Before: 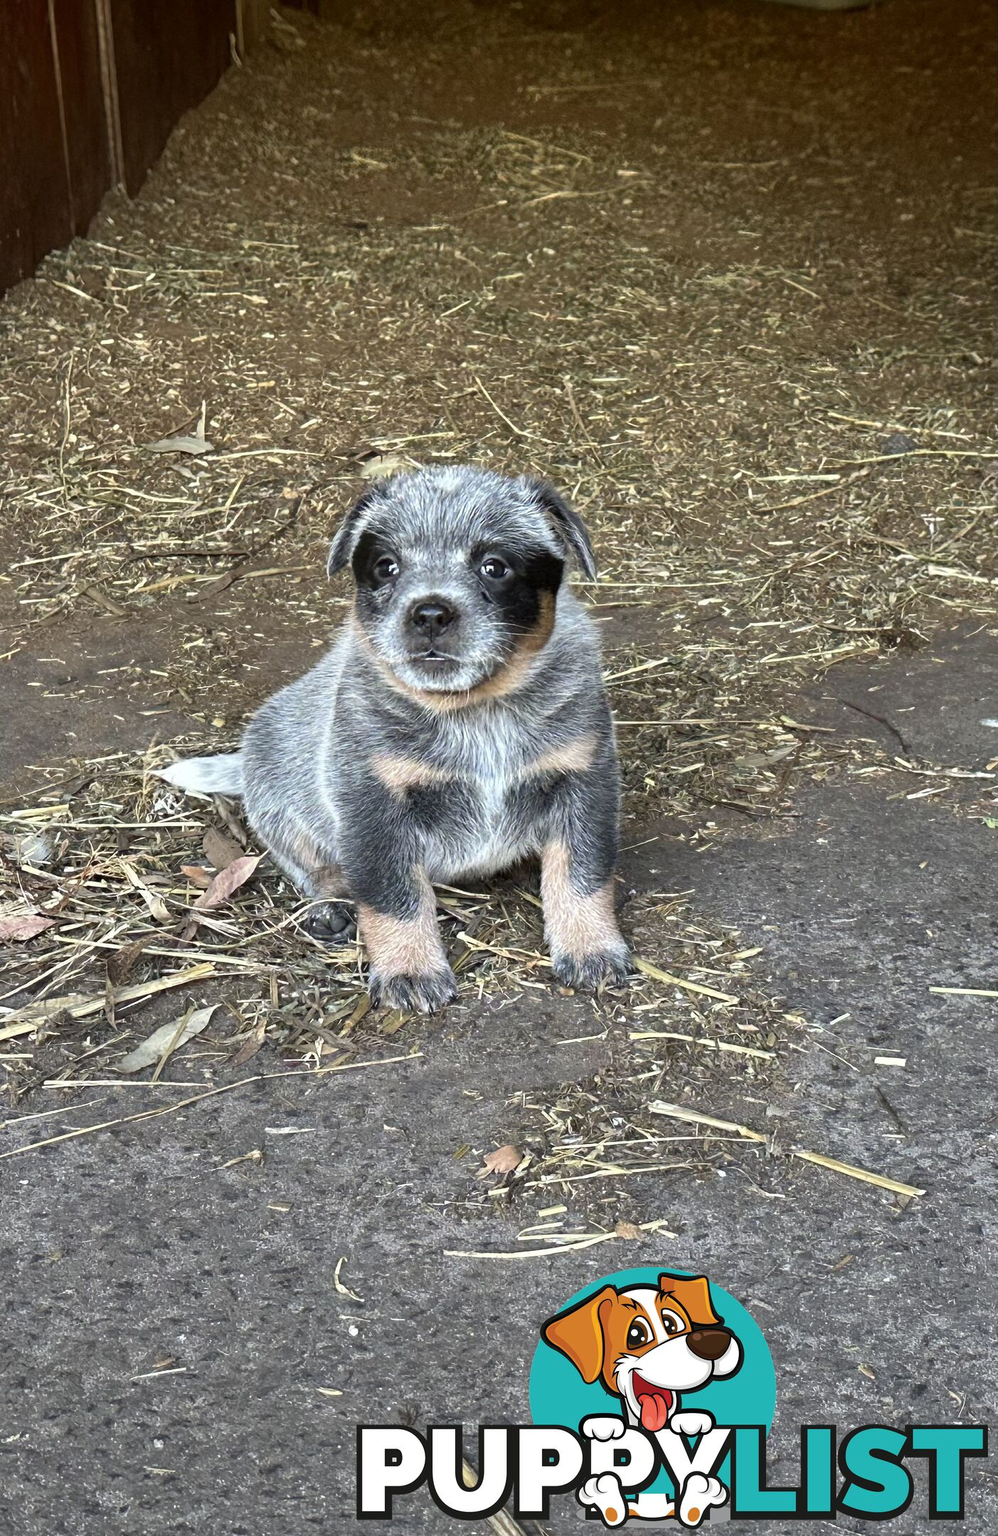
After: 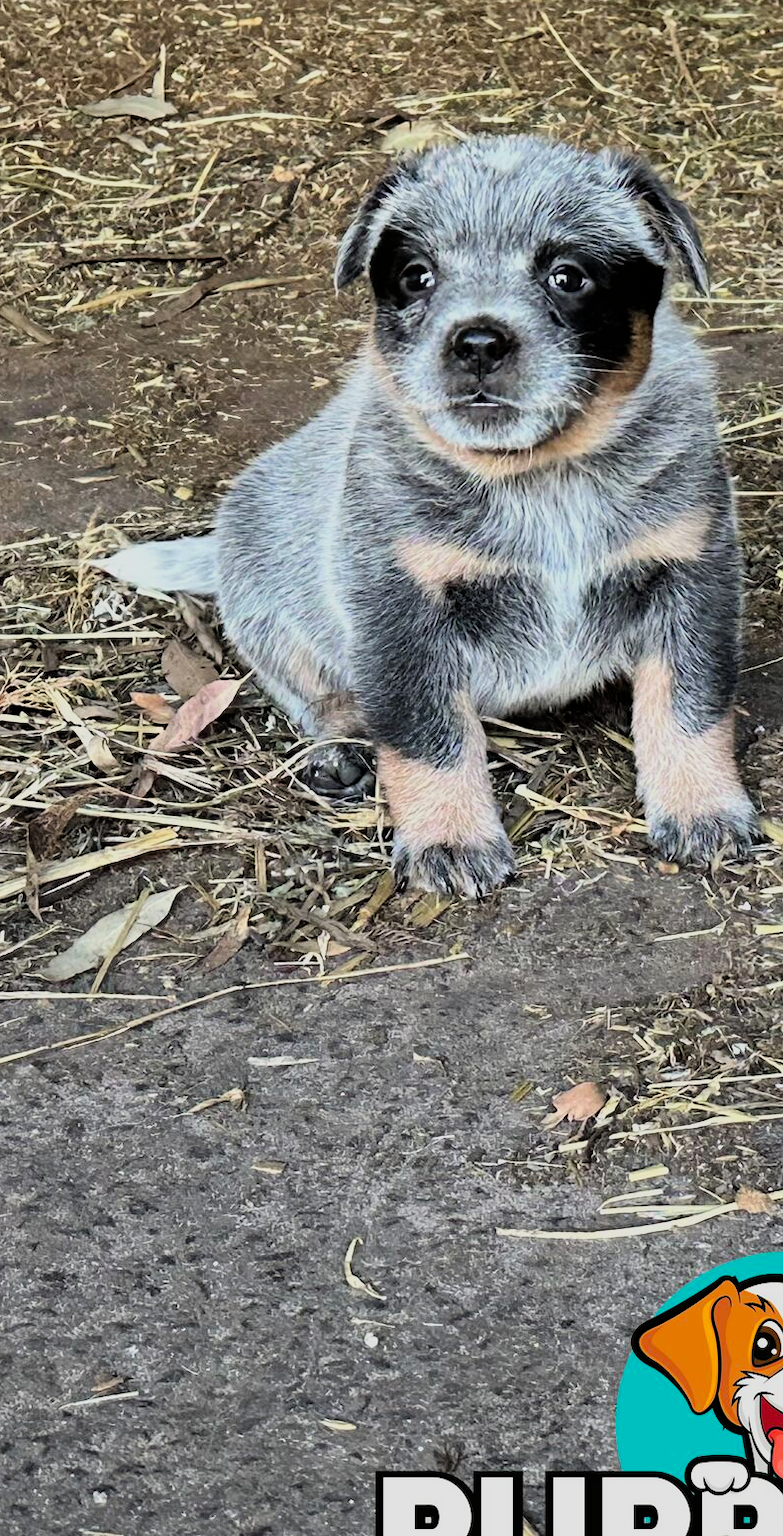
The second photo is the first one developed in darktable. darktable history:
crop: left 8.724%, top 24.02%, right 34.862%, bottom 4.152%
filmic rgb: black relative exposure -7.49 EV, white relative exposure 4.99 EV, hardness 3.31, contrast 1.297, color science v6 (2022), iterations of high-quality reconstruction 0
